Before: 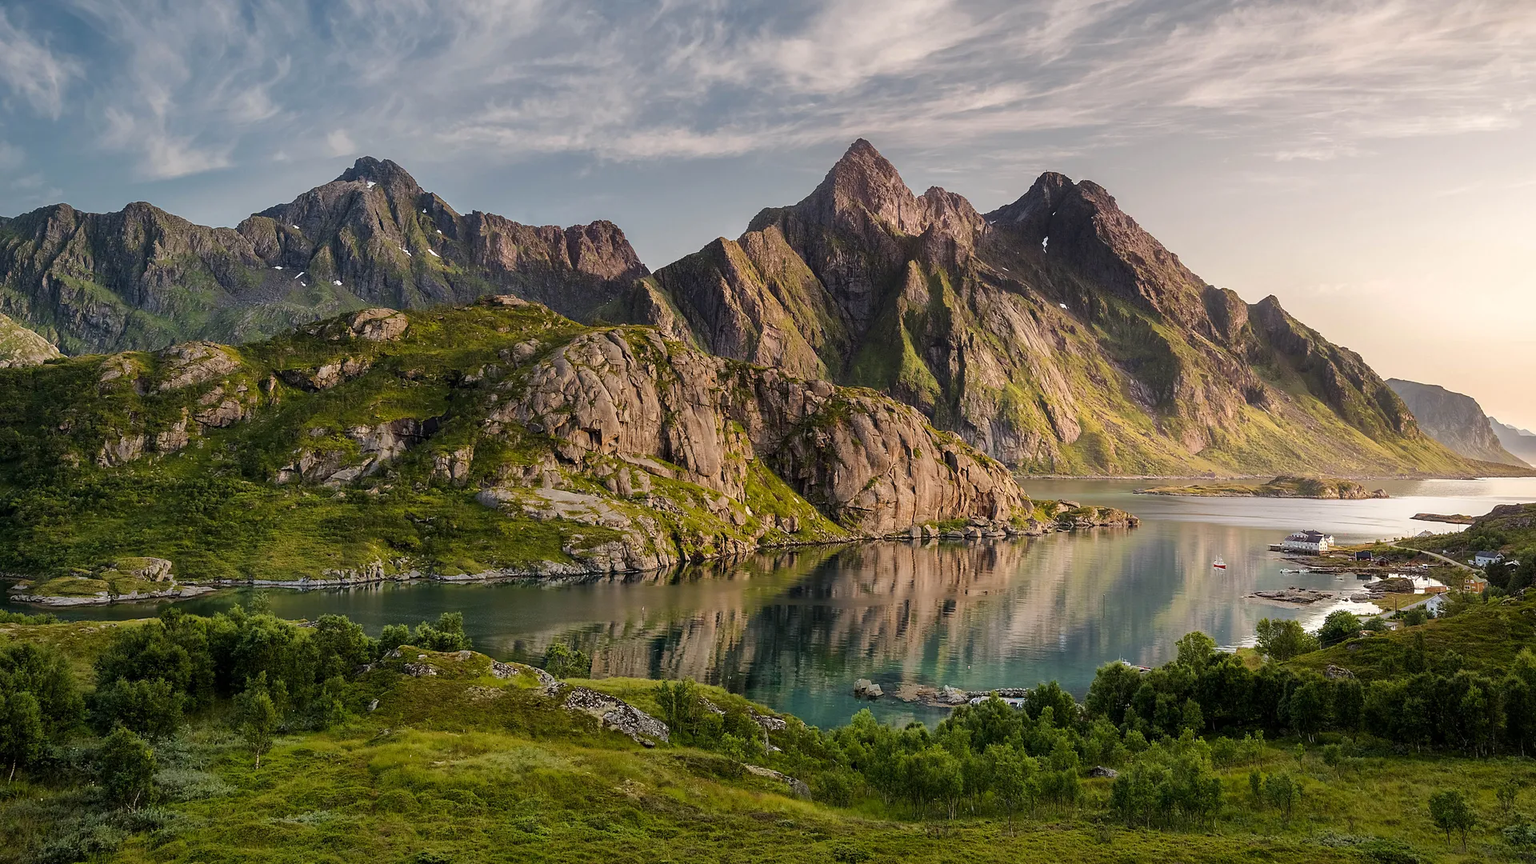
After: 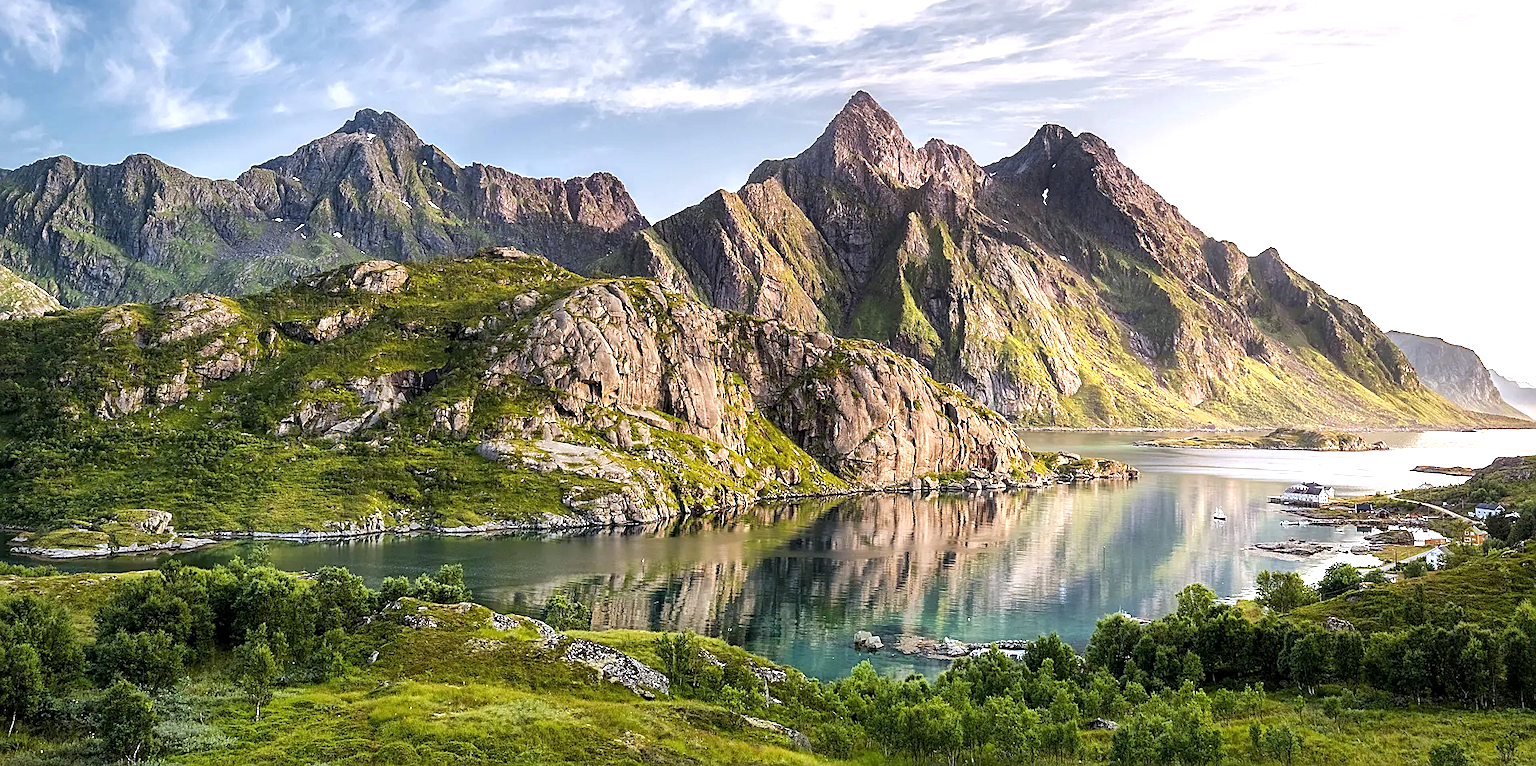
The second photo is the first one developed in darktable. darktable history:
local contrast: highlights 100%, shadows 100%, detail 120%, midtone range 0.2
sharpen: on, module defaults
crop and rotate: top 5.609%, bottom 5.609%
white balance: red 0.954, blue 1.079
exposure: black level correction 0, exposure 1 EV, compensate exposure bias true, compensate highlight preservation false
